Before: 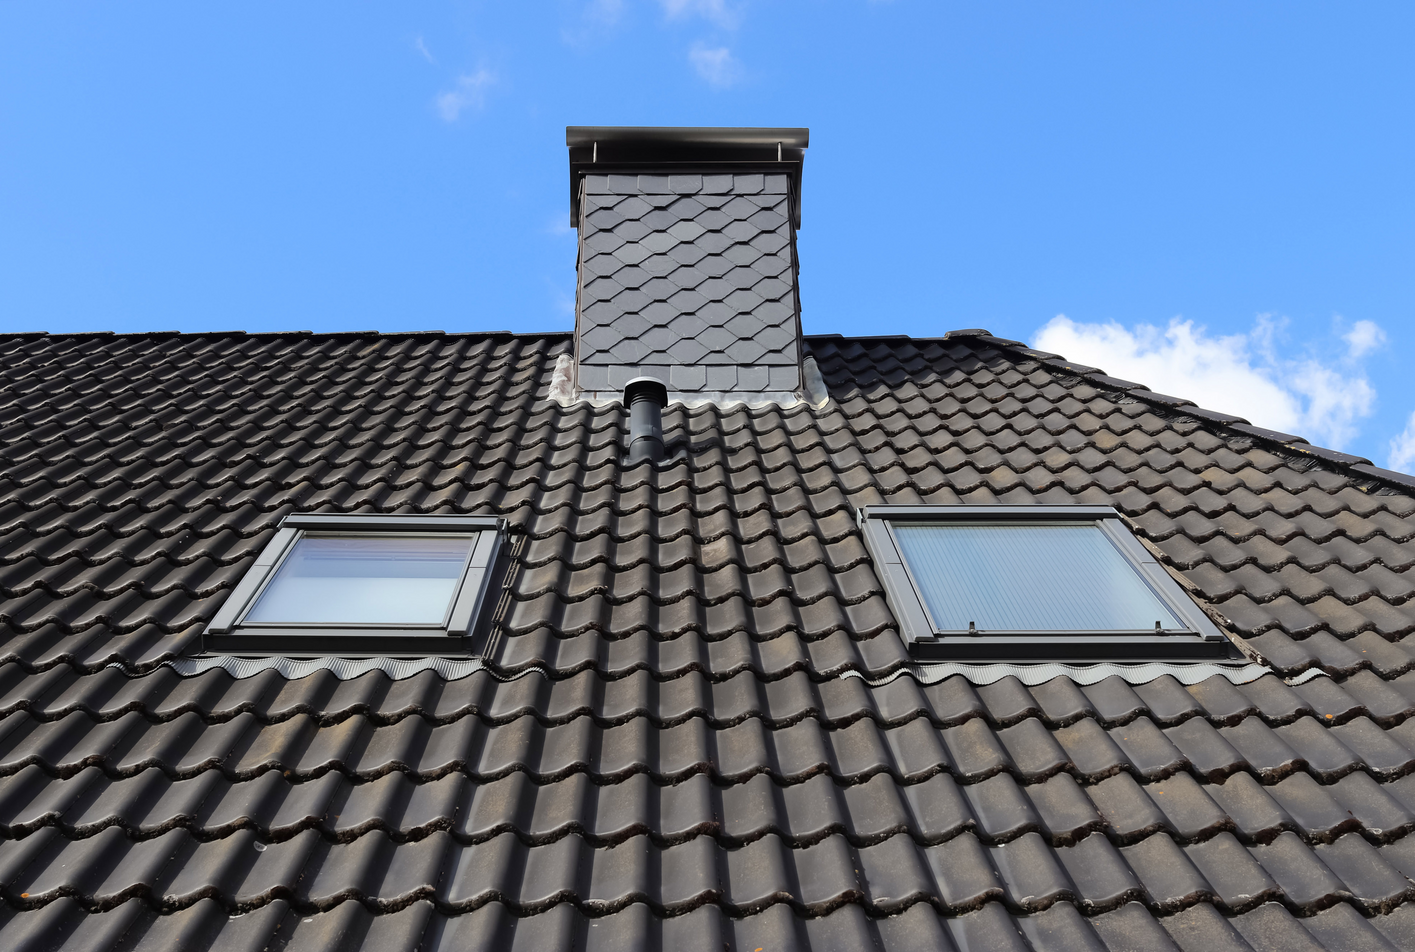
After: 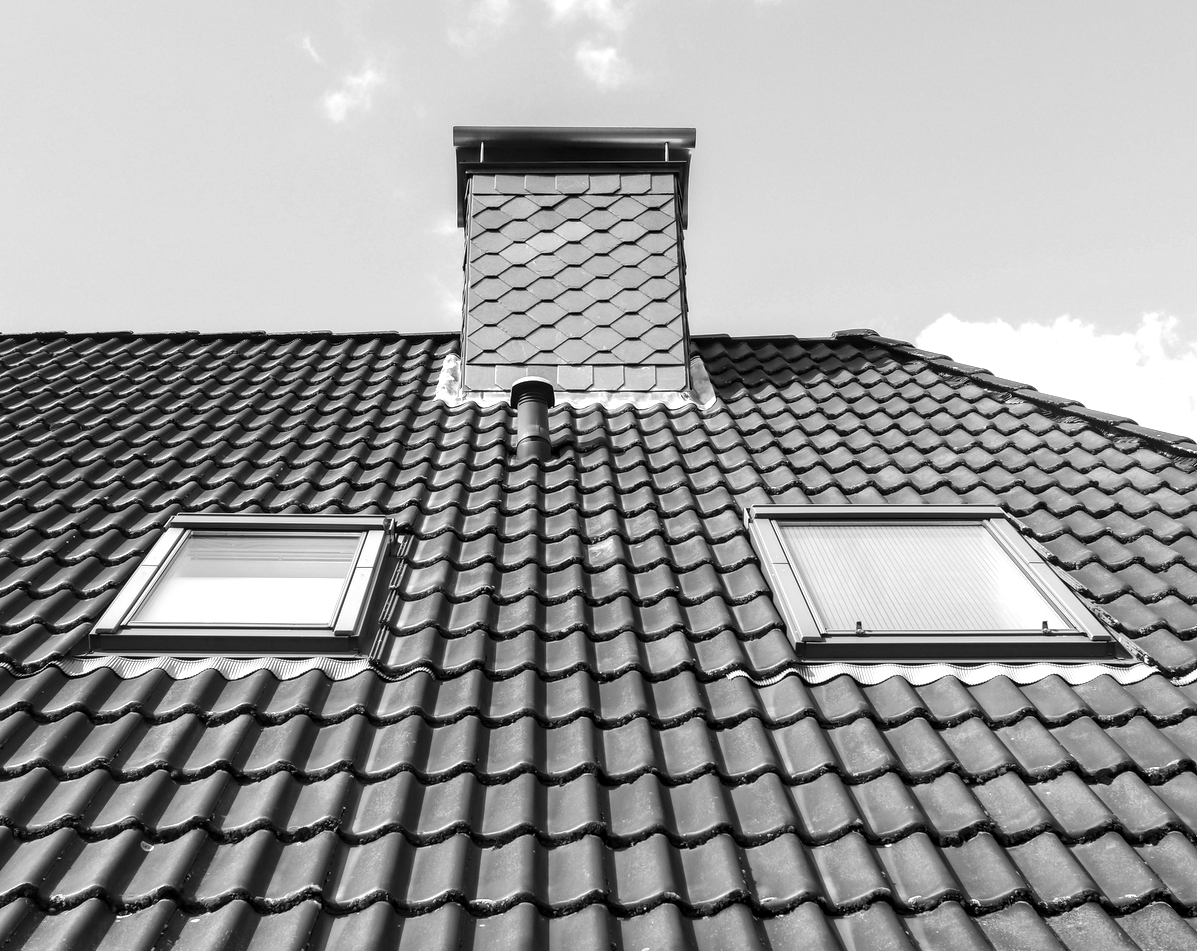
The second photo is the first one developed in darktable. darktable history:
exposure: black level correction 0, exposure 0.896 EV, compensate highlight preservation false
local contrast: detail 142%
crop: left 8.01%, right 7.377%
color zones: curves: ch1 [(0, -0.014) (0.143, -0.013) (0.286, -0.013) (0.429, -0.016) (0.571, -0.019) (0.714, -0.015) (0.857, 0.002) (1, -0.014)]
